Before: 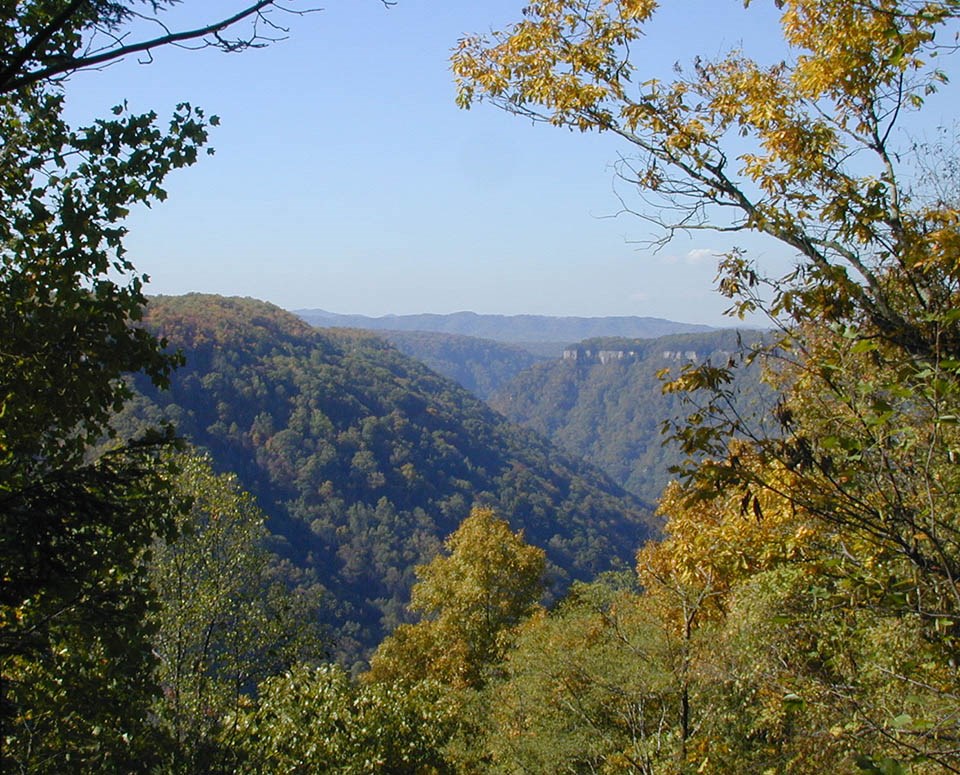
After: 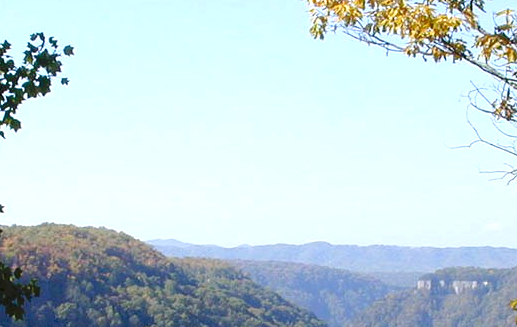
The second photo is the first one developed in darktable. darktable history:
crop: left 15.306%, top 9.065%, right 30.789%, bottom 48.638%
tone curve: curves: ch0 [(0, 0) (0.003, 0.004) (0.011, 0.005) (0.025, 0.014) (0.044, 0.037) (0.069, 0.059) (0.1, 0.096) (0.136, 0.116) (0.177, 0.133) (0.224, 0.177) (0.277, 0.255) (0.335, 0.319) (0.399, 0.385) (0.468, 0.457) (0.543, 0.545) (0.623, 0.621) (0.709, 0.705) (0.801, 0.801) (0.898, 0.901) (1, 1)], preserve colors none
exposure: exposure 0.722 EV, compensate highlight preservation false
